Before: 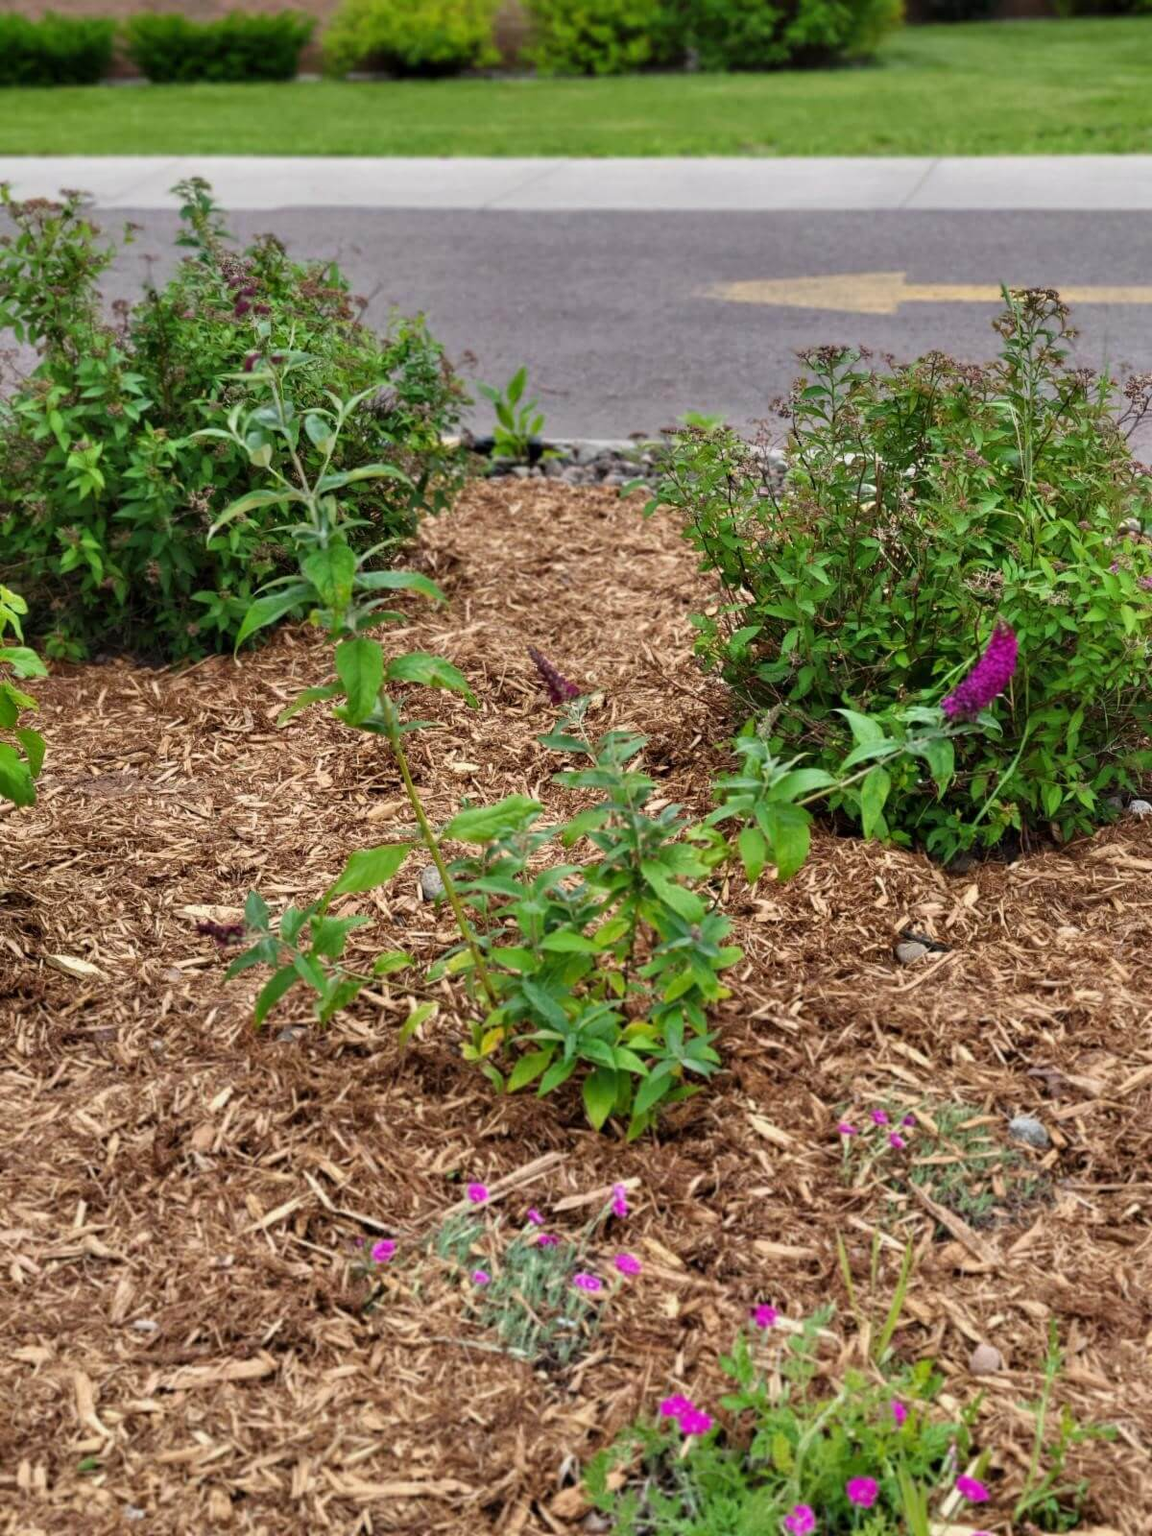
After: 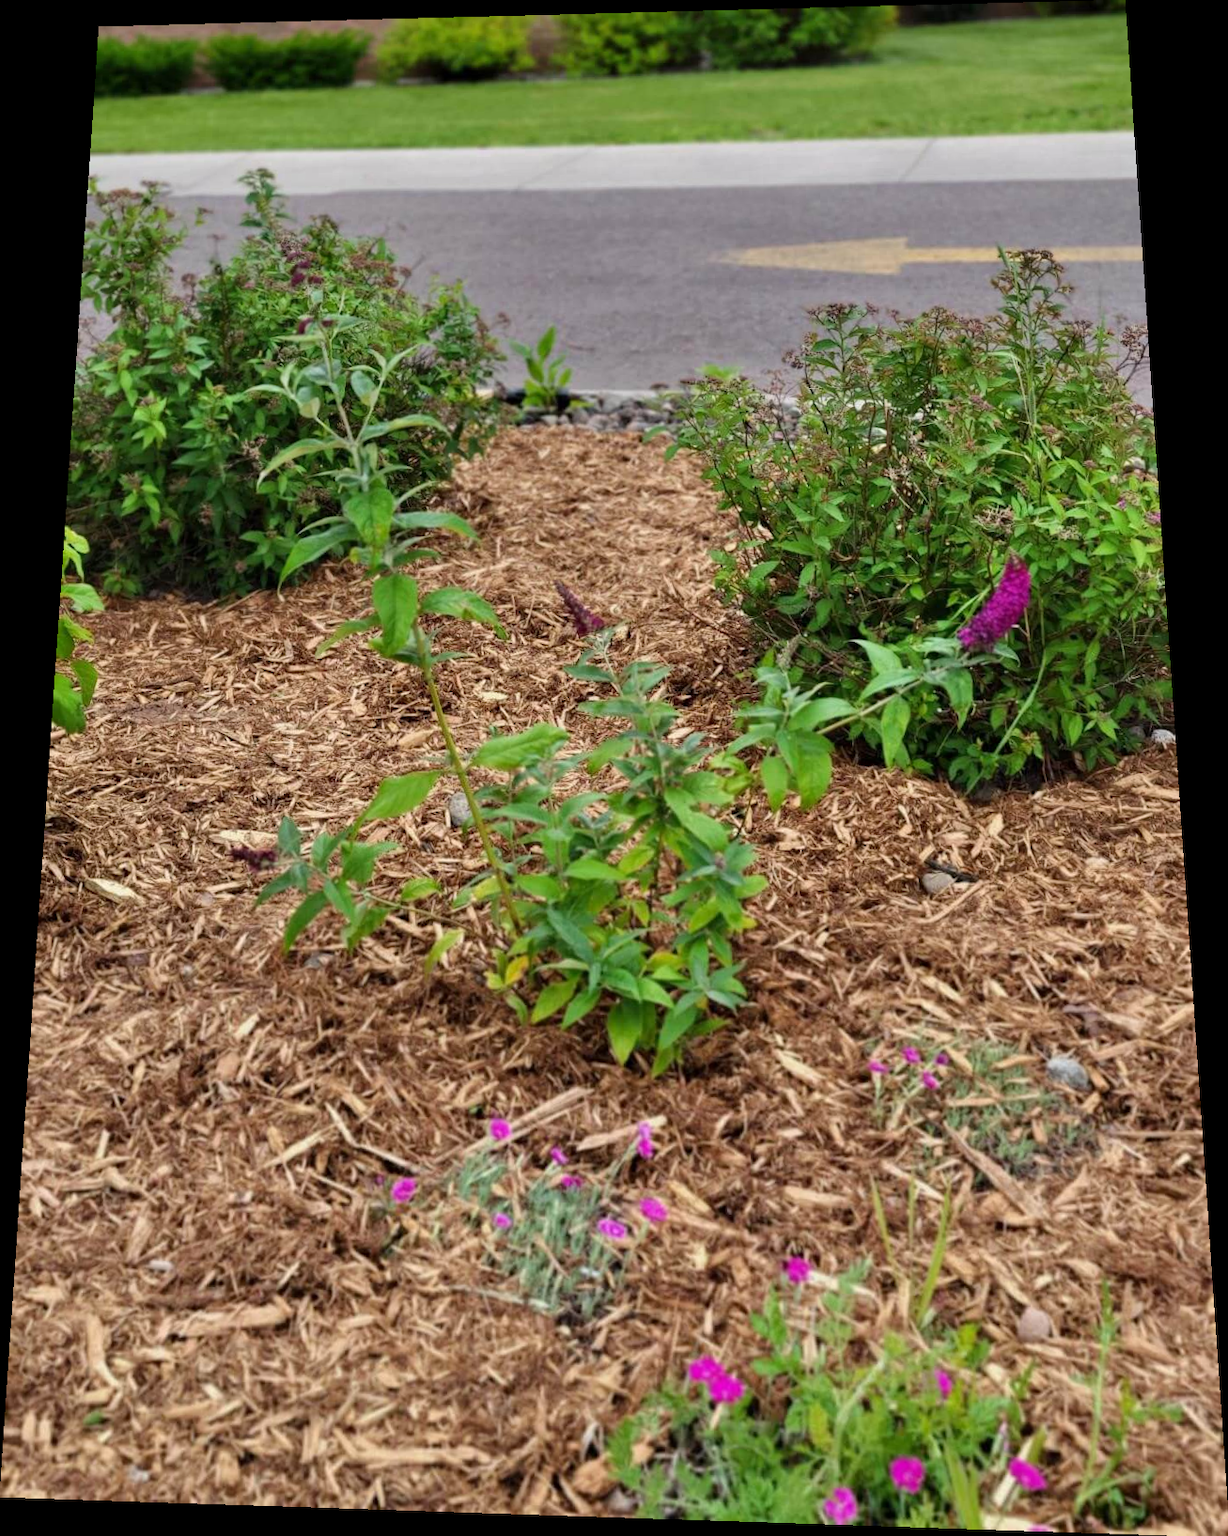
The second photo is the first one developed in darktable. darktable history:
tone equalizer: -8 EV -1.84 EV, -7 EV -1.16 EV, -6 EV -1.62 EV, smoothing diameter 25%, edges refinement/feathering 10, preserve details guided filter
rotate and perspective: rotation 0.128°, lens shift (vertical) -0.181, lens shift (horizontal) -0.044, shear 0.001, automatic cropping off
